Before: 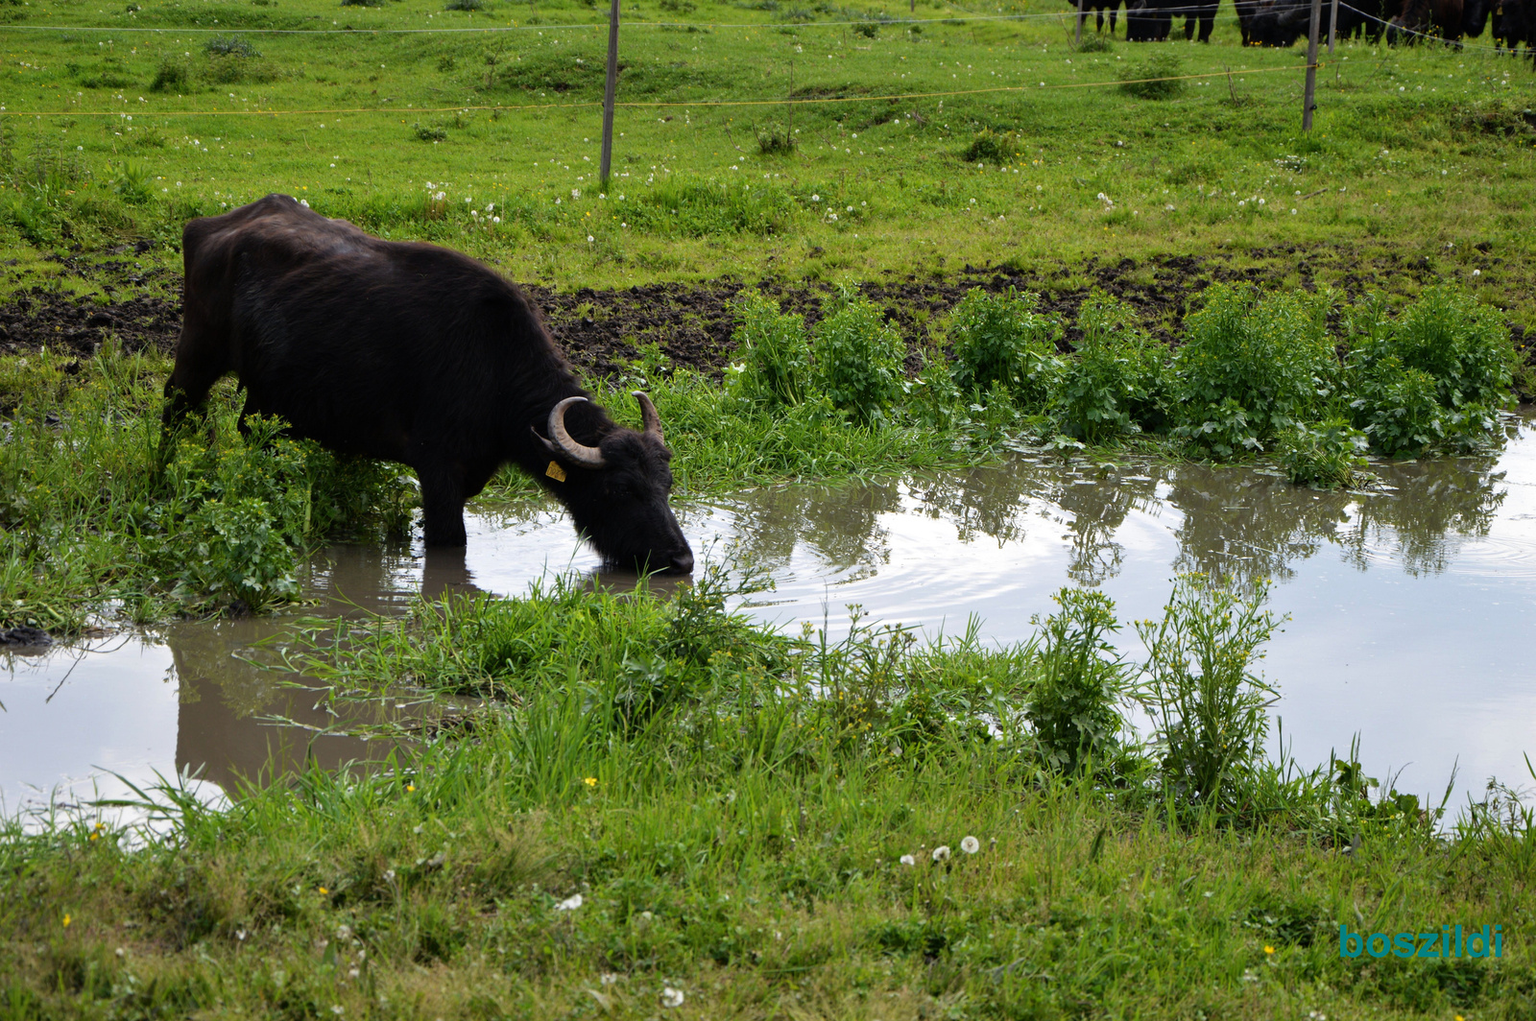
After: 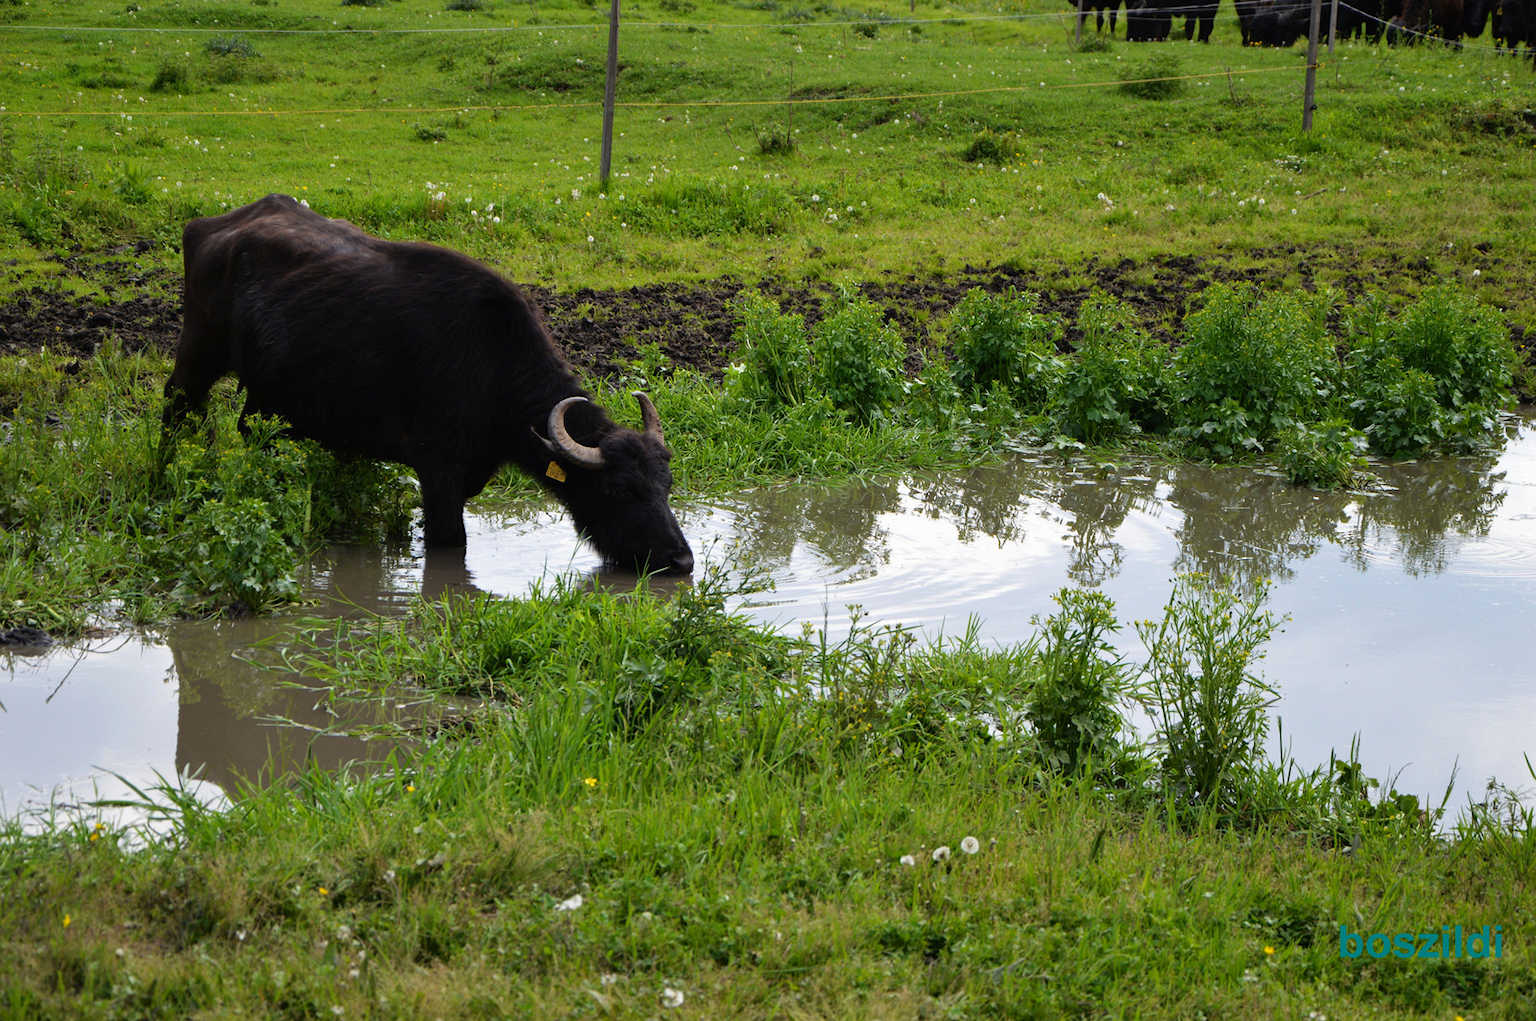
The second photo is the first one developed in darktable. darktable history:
contrast brightness saturation: contrast -0.017, brightness -0.011, saturation 0.03
